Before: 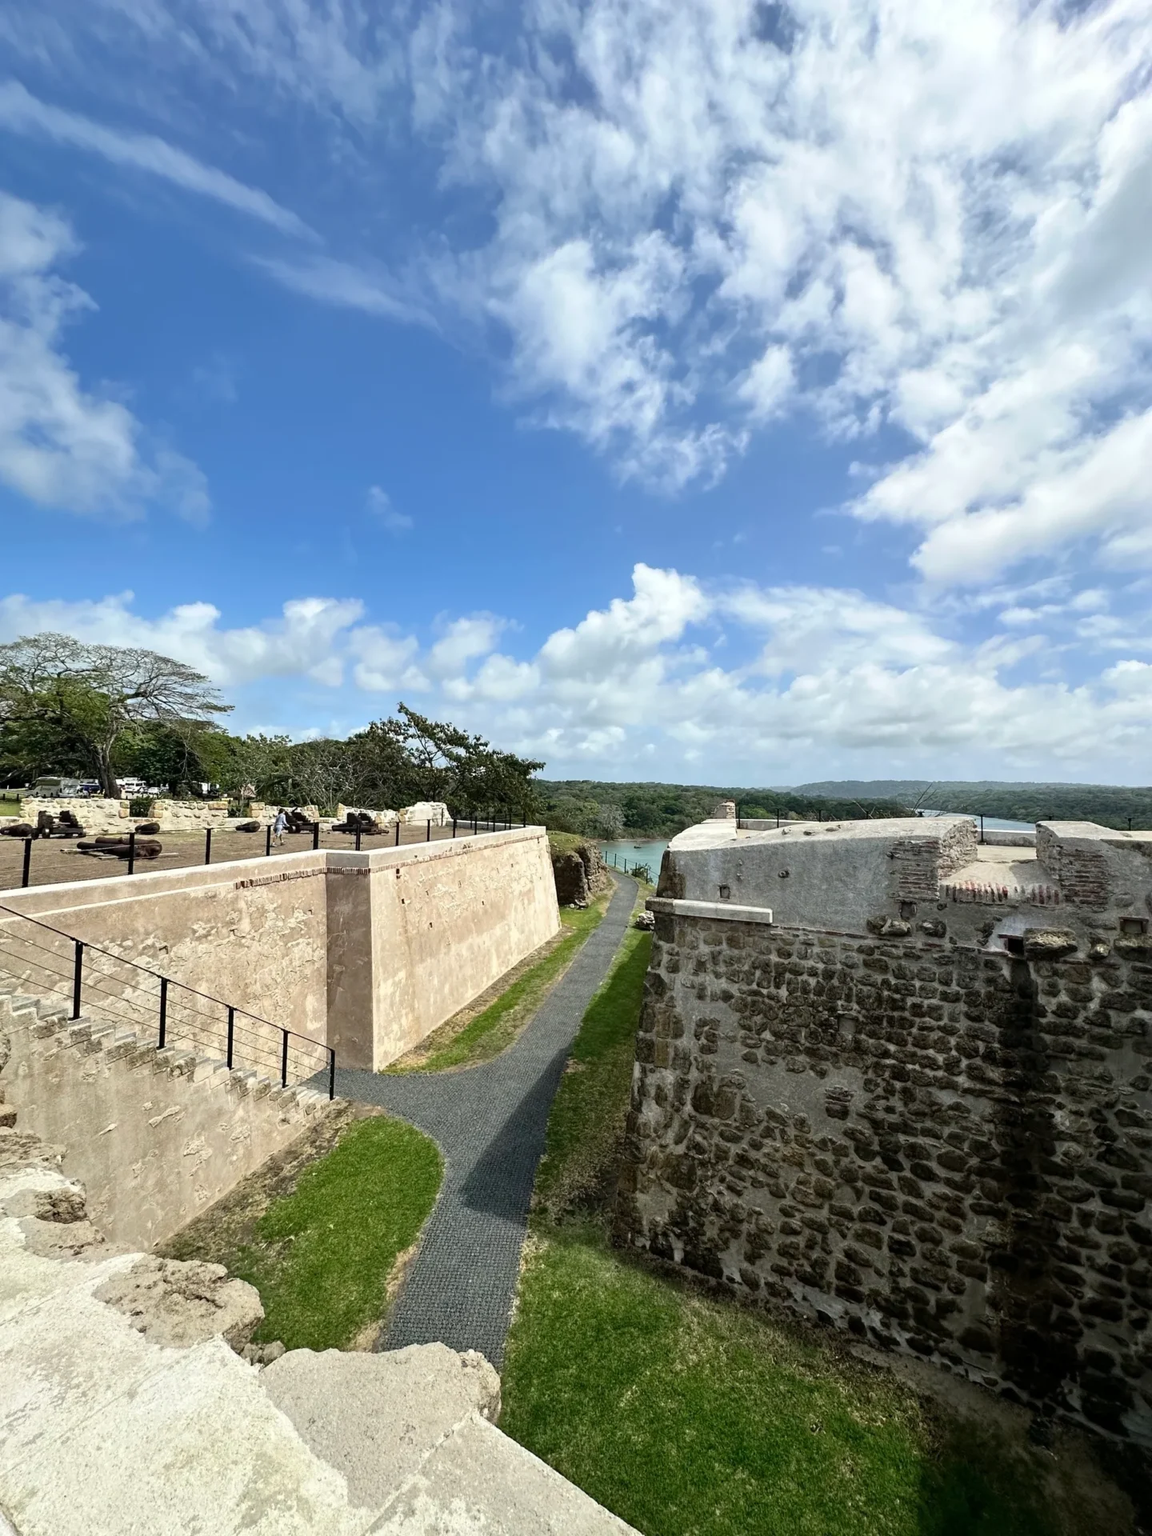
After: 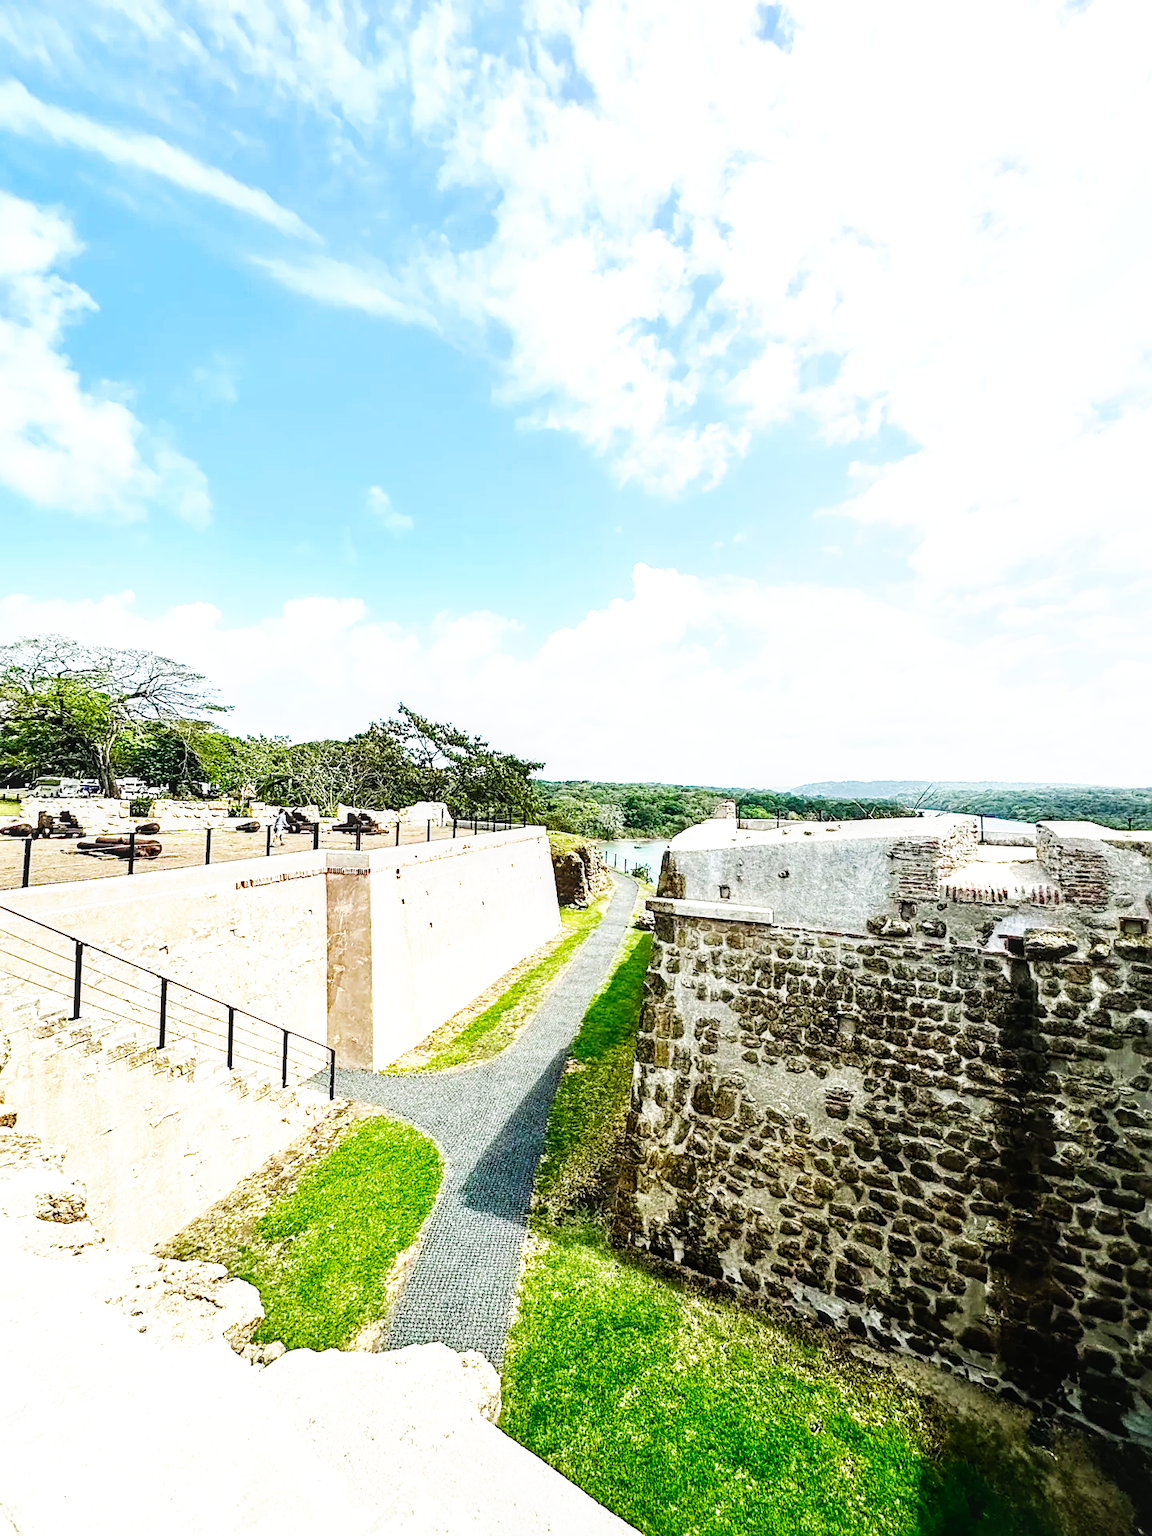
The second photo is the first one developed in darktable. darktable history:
local contrast: on, module defaults
sharpen: on, module defaults
color correction: highlights b* -0.046, saturation 1.29
exposure: black level correction 0, exposure 0.69 EV, compensate exposure bias true, compensate highlight preservation false
base curve: curves: ch0 [(0, 0) (0.007, 0.004) (0.027, 0.03) (0.046, 0.07) (0.207, 0.54) (0.442, 0.872) (0.673, 0.972) (1, 1)], preserve colors none
